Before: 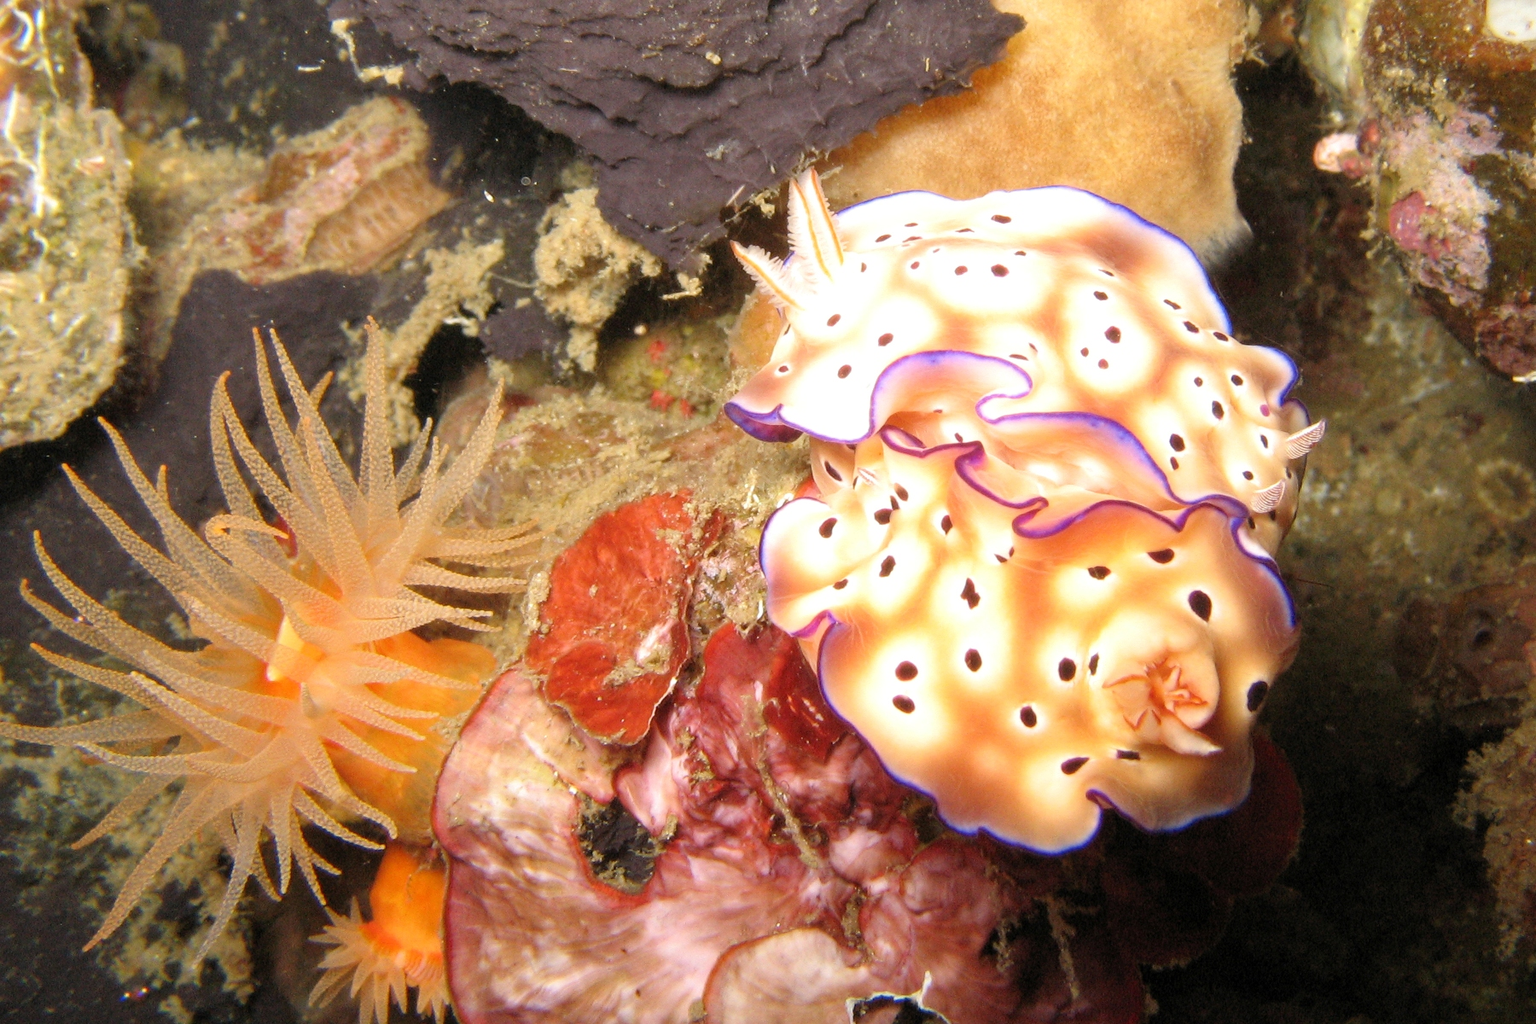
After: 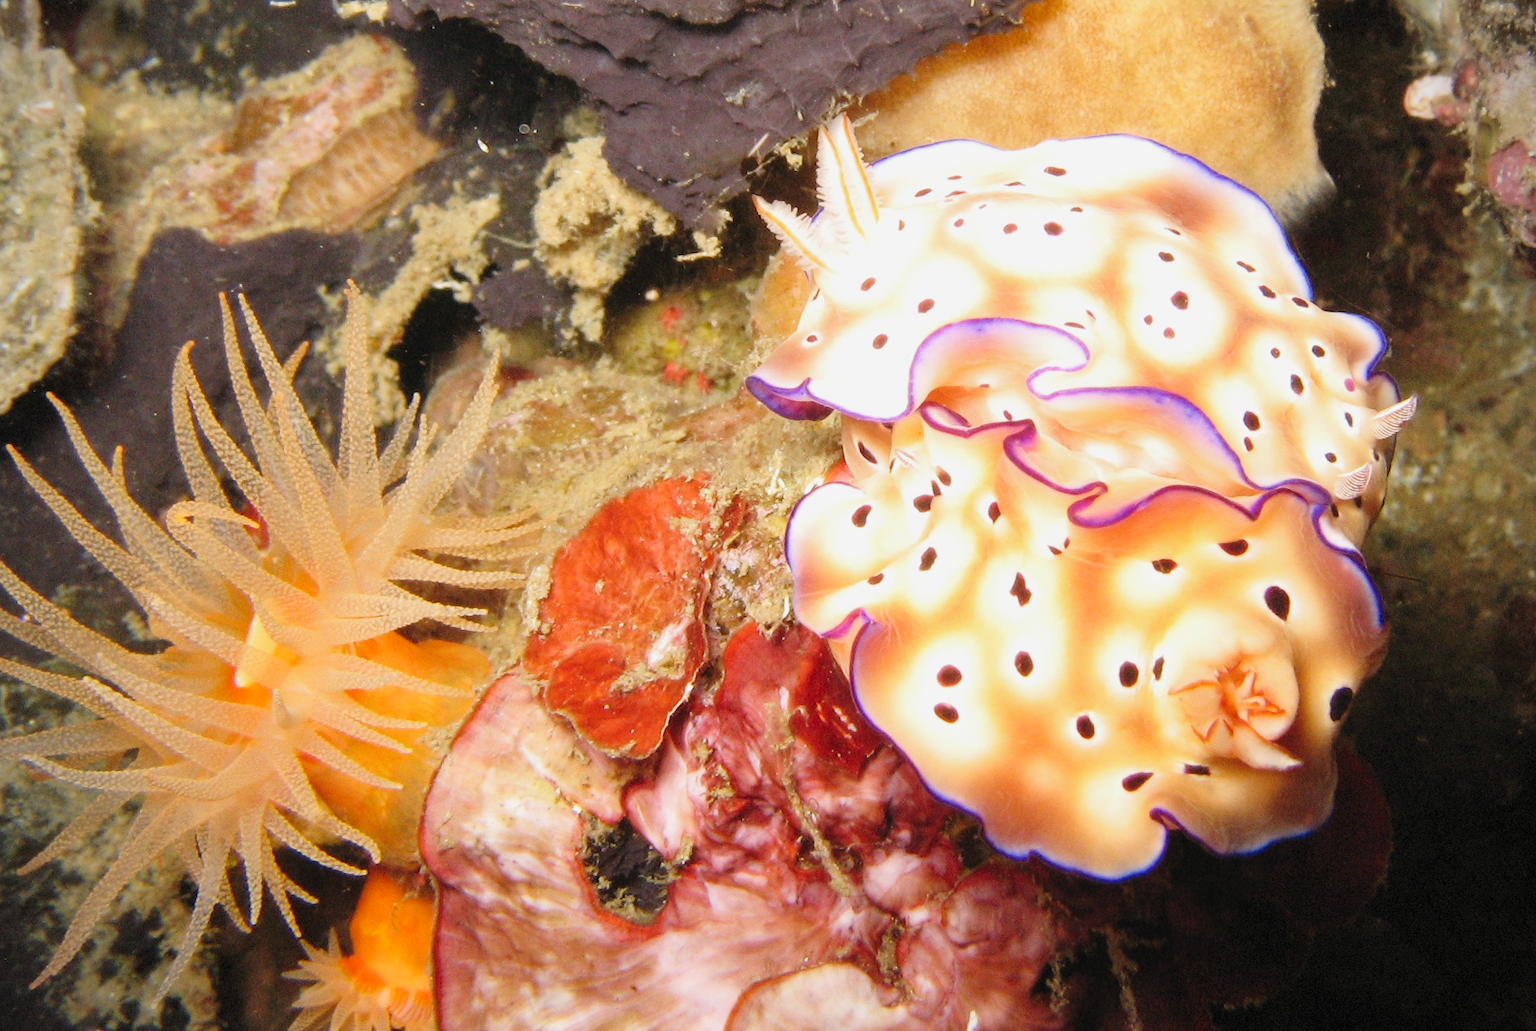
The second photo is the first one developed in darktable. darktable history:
vignetting: fall-off radius 60.85%, brightness -0.575, dithering 8-bit output
crop: left 3.684%, top 6.469%, right 6.758%, bottom 3.247%
tone curve: curves: ch0 [(0, 0.025) (0.15, 0.143) (0.452, 0.486) (0.751, 0.788) (1, 0.961)]; ch1 [(0, 0) (0.43, 0.408) (0.476, 0.469) (0.497, 0.494) (0.546, 0.571) (0.566, 0.607) (0.62, 0.657) (1, 1)]; ch2 [(0, 0) (0.386, 0.397) (0.505, 0.498) (0.547, 0.546) (0.579, 0.58) (1, 1)], preserve colors none
